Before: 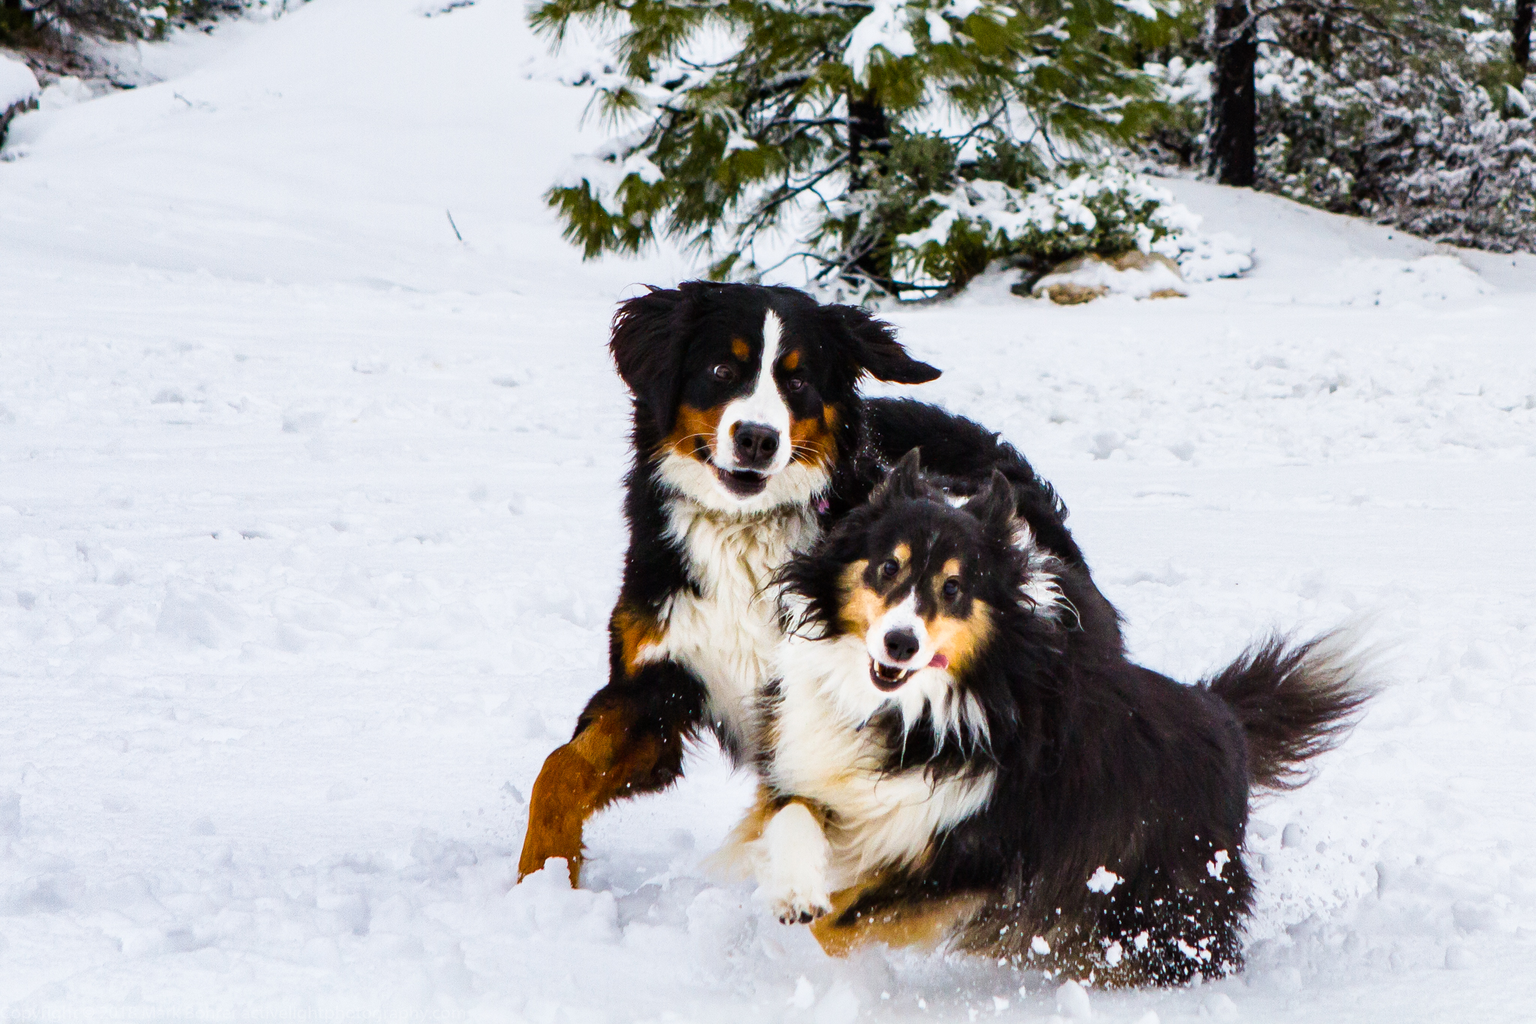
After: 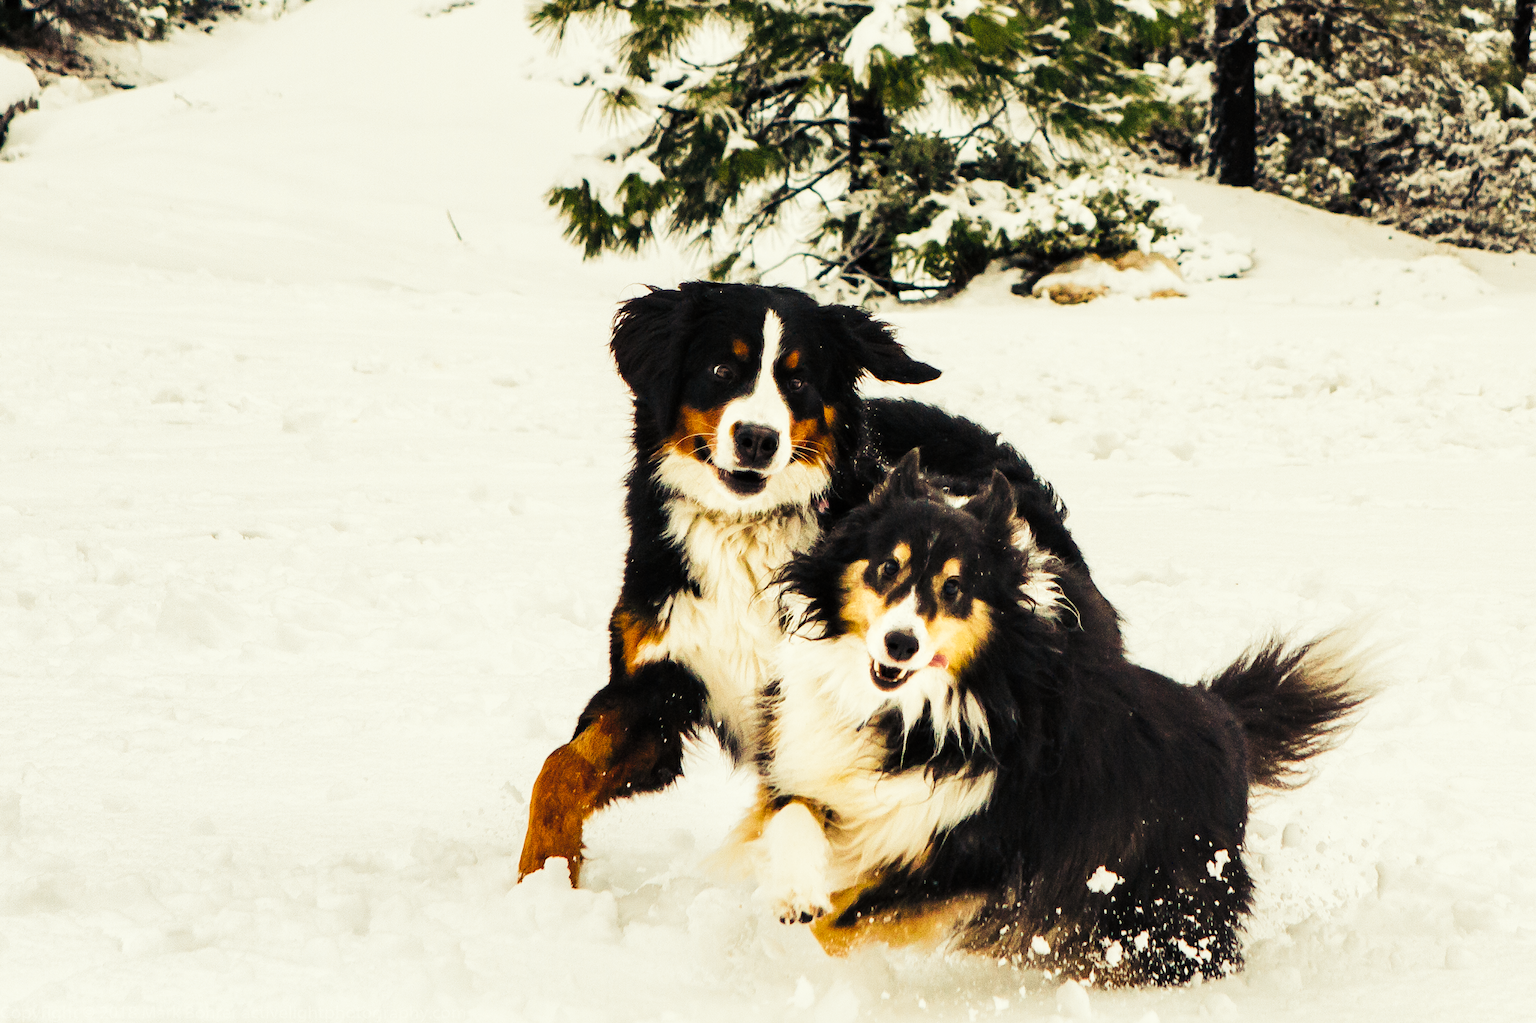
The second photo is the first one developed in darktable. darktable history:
tone curve: curves: ch0 [(0, 0) (0.003, 0.003) (0.011, 0.011) (0.025, 0.024) (0.044, 0.043) (0.069, 0.068) (0.1, 0.098) (0.136, 0.133) (0.177, 0.174) (0.224, 0.22) (0.277, 0.272) (0.335, 0.329) (0.399, 0.391) (0.468, 0.459) (0.543, 0.542) (0.623, 0.622) (0.709, 0.708) (0.801, 0.8) (0.898, 0.897) (1, 1)], preserve colors none
color look up table: target L [97.35, 95.67, 92.67, 92.88, 80.66, 80.62, 79.17, 69.53, 68.49, 66.71, 49.53, 48.67, 11.94, 9.227, 200, 88.62, 84.25, 84.18, 84.35, 73.87, 65.57, 60.87, 54.59, 50.71, 50.31, 25.76, 3.299, 0, 90.81, 84.88, 90.96, 87.64, 90.38, 74.26, 71.7, 82.31, 82.86, 63.77, 75.61, 41.96, 31.88, 25.64, 30.86, 10.23, 94.54, 93.53, 86.93, 72.57, 22.89], target a [-4.336, -11.67, -18.99, -22.24, -16.91, -15.61, -5.424, -55.85, 1.99, -33.8, -42.43, -0.8, -7.181, -14.17, 0, 3.881, 9.259, 9.376, 15.39, 33.43, 8.45, 55.29, 46.43, 28.59, 62.37, 47.35, 7.481, 0, 7.593, -4.844, 8.796, 5.005, 6.73, 17.79, 41.31, 3.545, 8.929, 12.72, 13.51, 63.78, 10.27, 13.54, 26.78, 13.39, -16.65, -2.737, -16.02, -20.79, -17.83], target b [26.19, 44.05, 25.79, 37.51, 59.31, 25.1, 35.87, 57.18, 69.3, 34.35, 42.66, 34.58, 9.84, 4.612, 0, 24.41, 77.6, 61.45, 34.43, 50.05, 29.71, 68.4, 58.39, 39.31, 35.65, 30.7, 1.008, 0, 17.77, -4.417, 8.63, 11.54, 2.478, 24.78, 21.51, -9.693, -8.204, 13.55, 14.65, 11.54, 6.033, -32.09, -32.37, -10.94, 1.818, 1.692, -2.131, 4.968, -5.984], num patches 49
